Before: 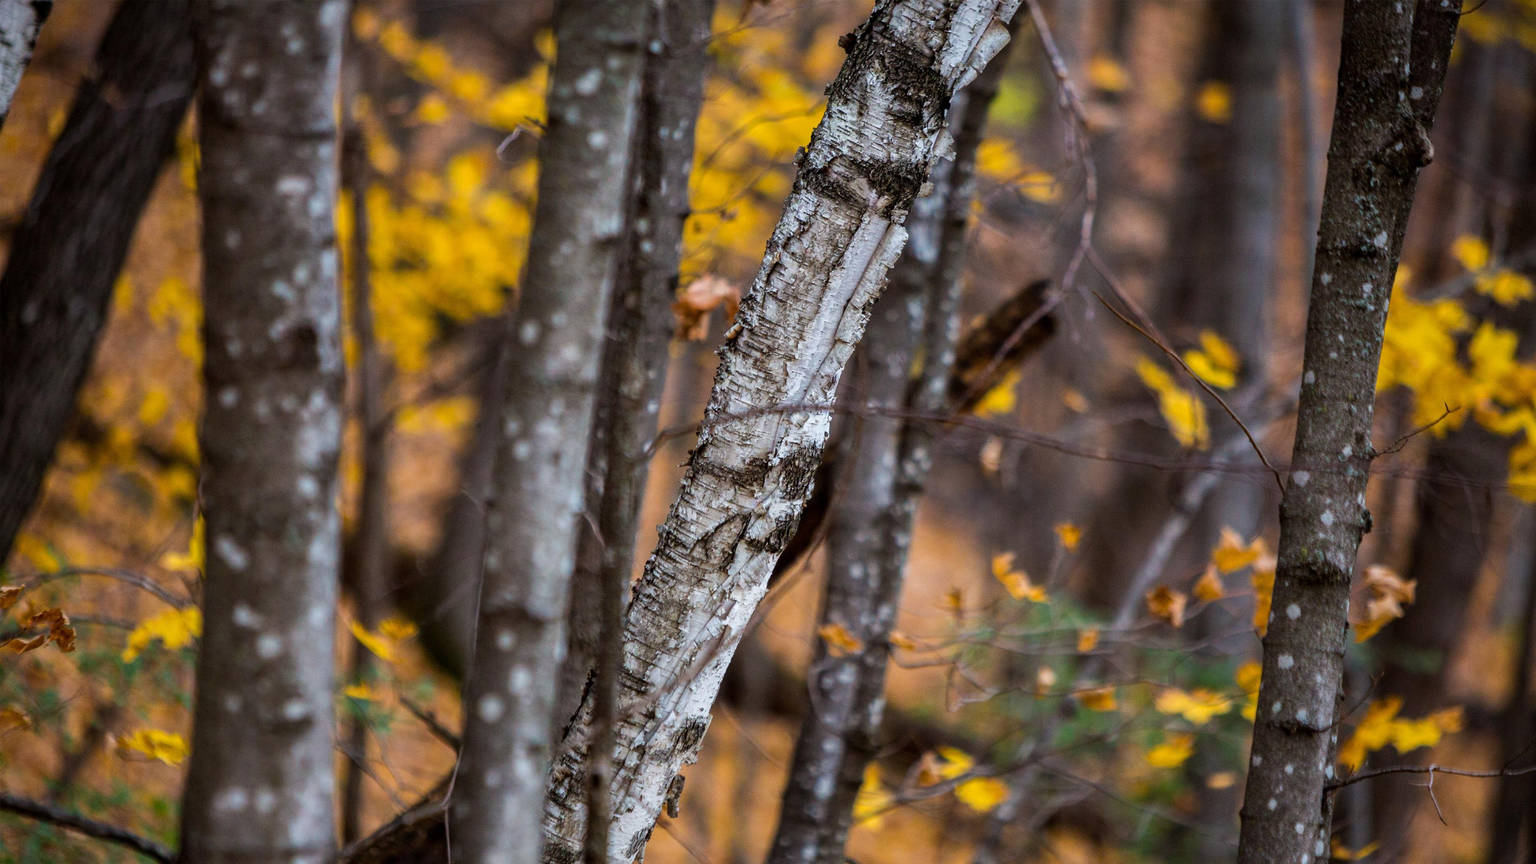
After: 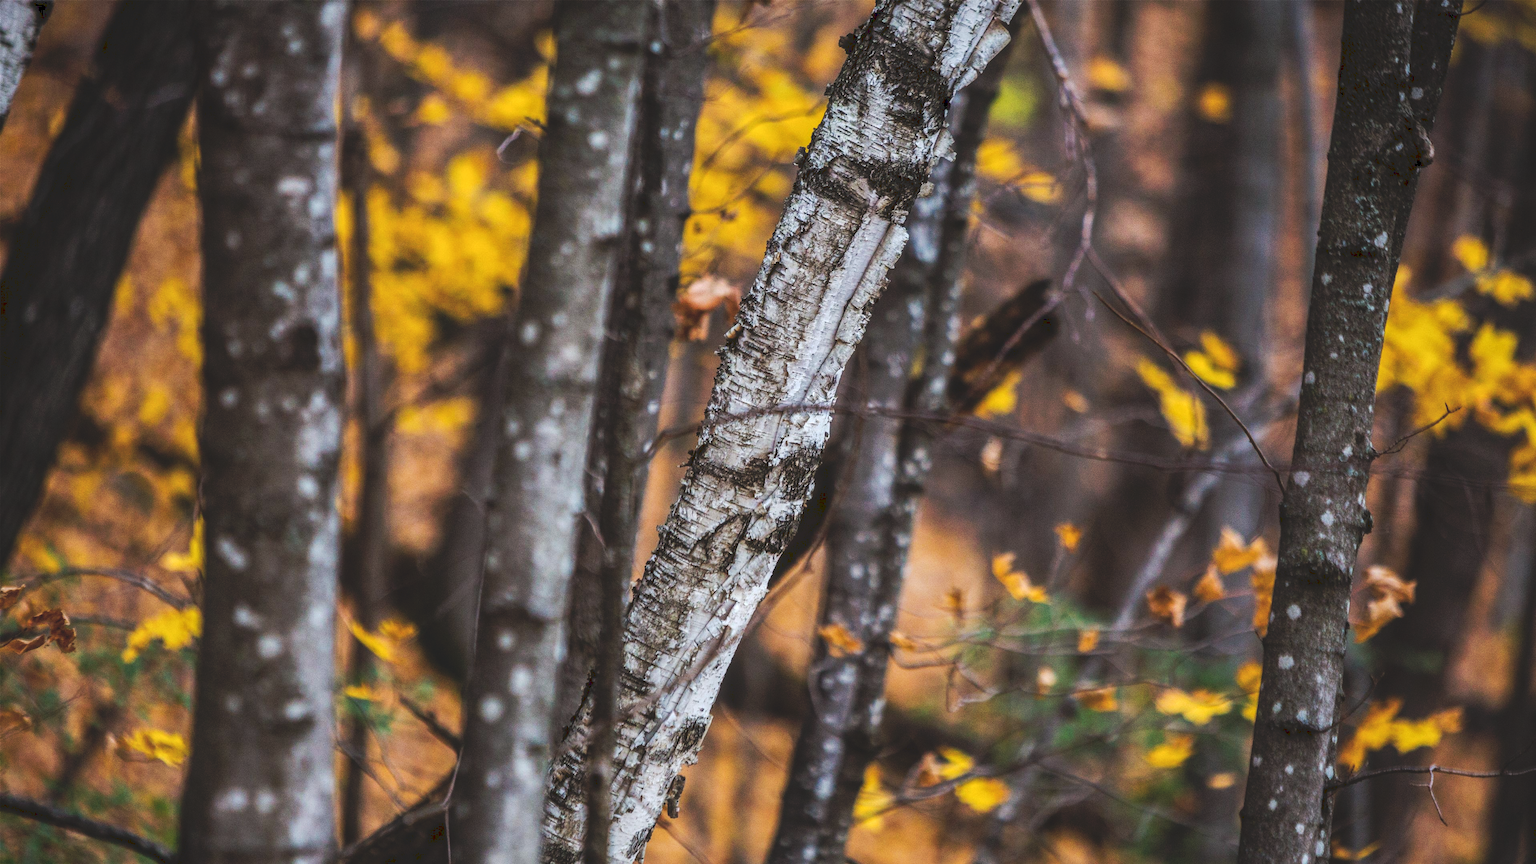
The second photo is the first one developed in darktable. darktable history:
local contrast: on, module defaults
tone curve: curves: ch0 [(0, 0) (0.003, 0.156) (0.011, 0.156) (0.025, 0.157) (0.044, 0.164) (0.069, 0.172) (0.1, 0.181) (0.136, 0.191) (0.177, 0.214) (0.224, 0.245) (0.277, 0.285) (0.335, 0.333) (0.399, 0.387) (0.468, 0.471) (0.543, 0.556) (0.623, 0.648) (0.709, 0.734) (0.801, 0.809) (0.898, 0.891) (1, 1)], preserve colors none
